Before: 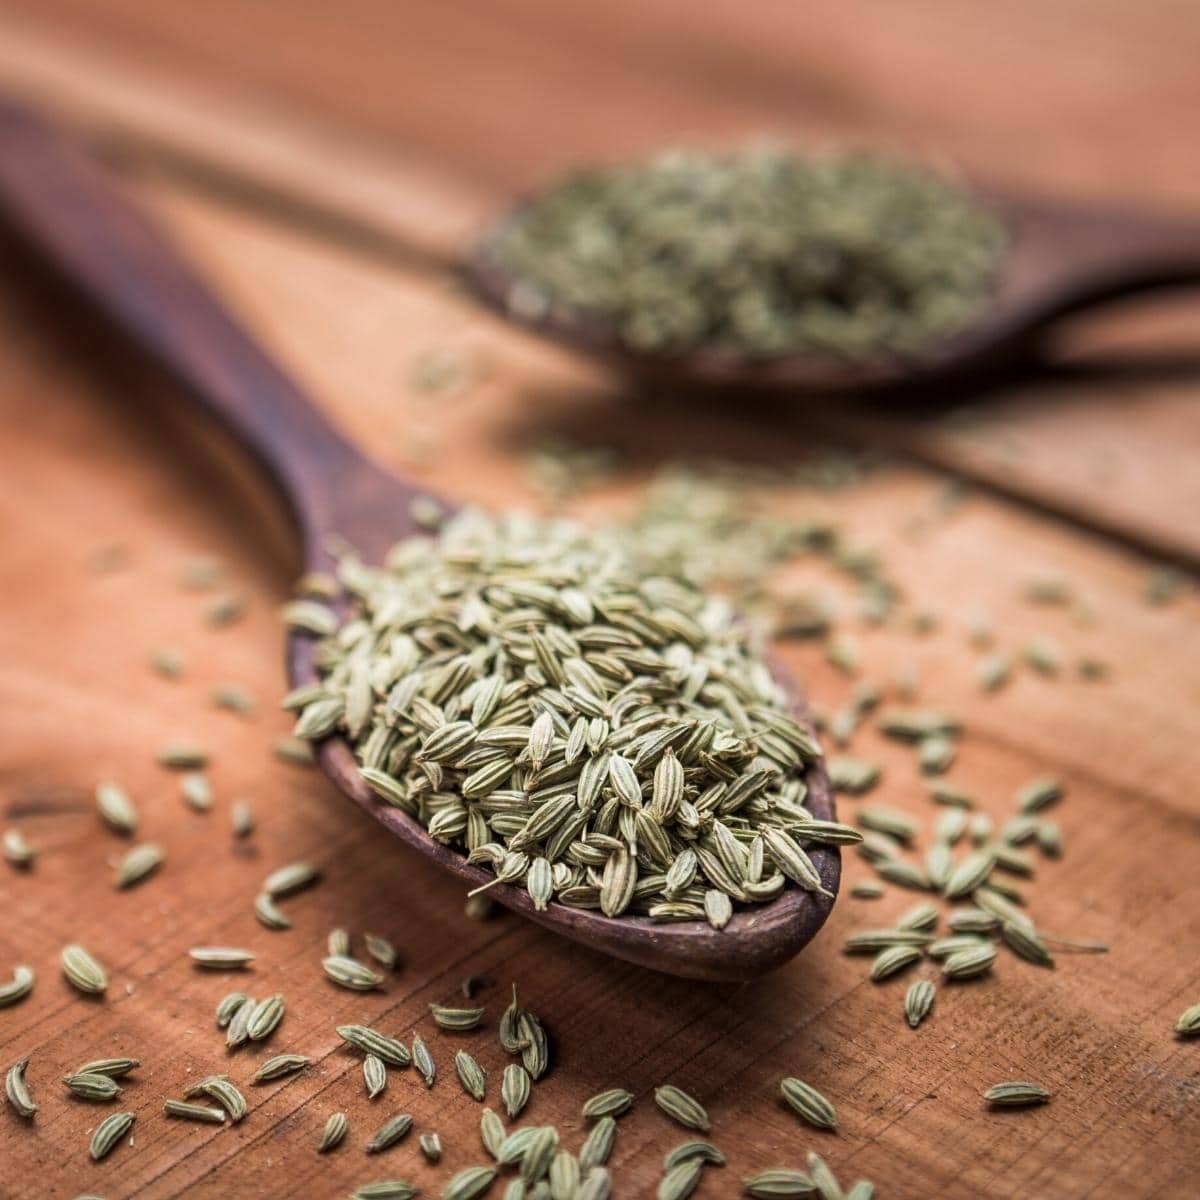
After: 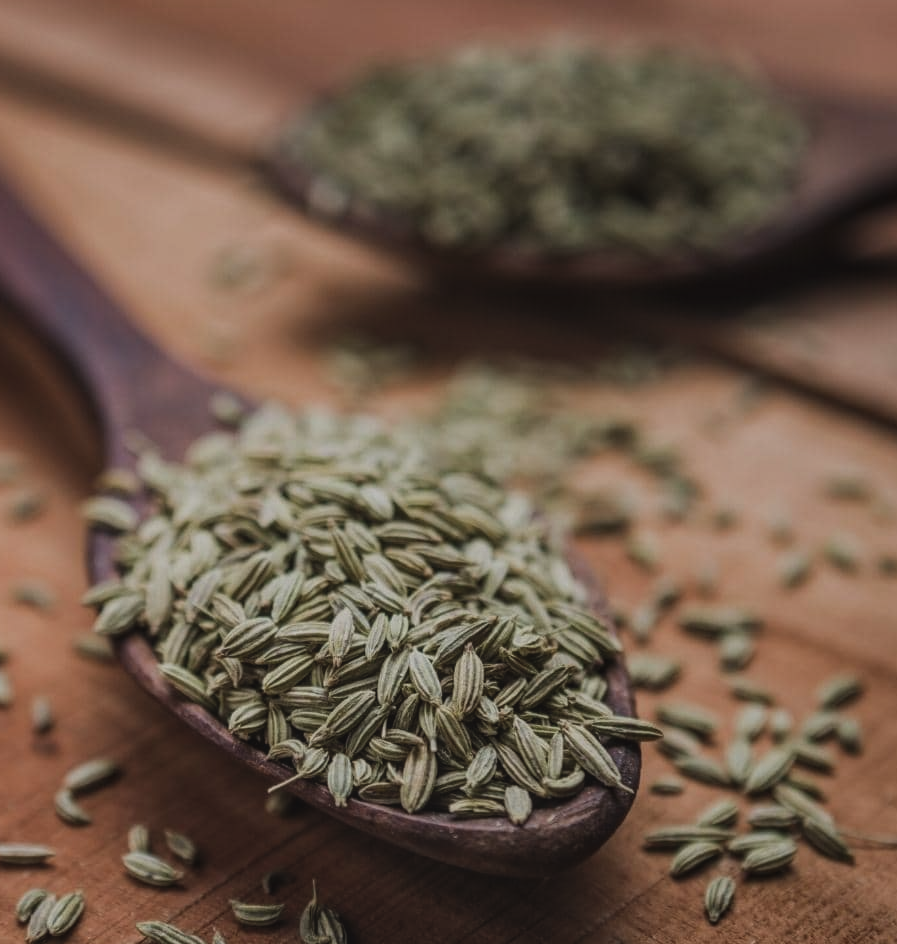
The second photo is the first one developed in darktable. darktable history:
local contrast: on, module defaults
crop: left 16.695%, top 8.698%, right 8.507%, bottom 12.591%
exposure: black level correction -0.017, exposure -1.064 EV, compensate exposure bias true, compensate highlight preservation false
